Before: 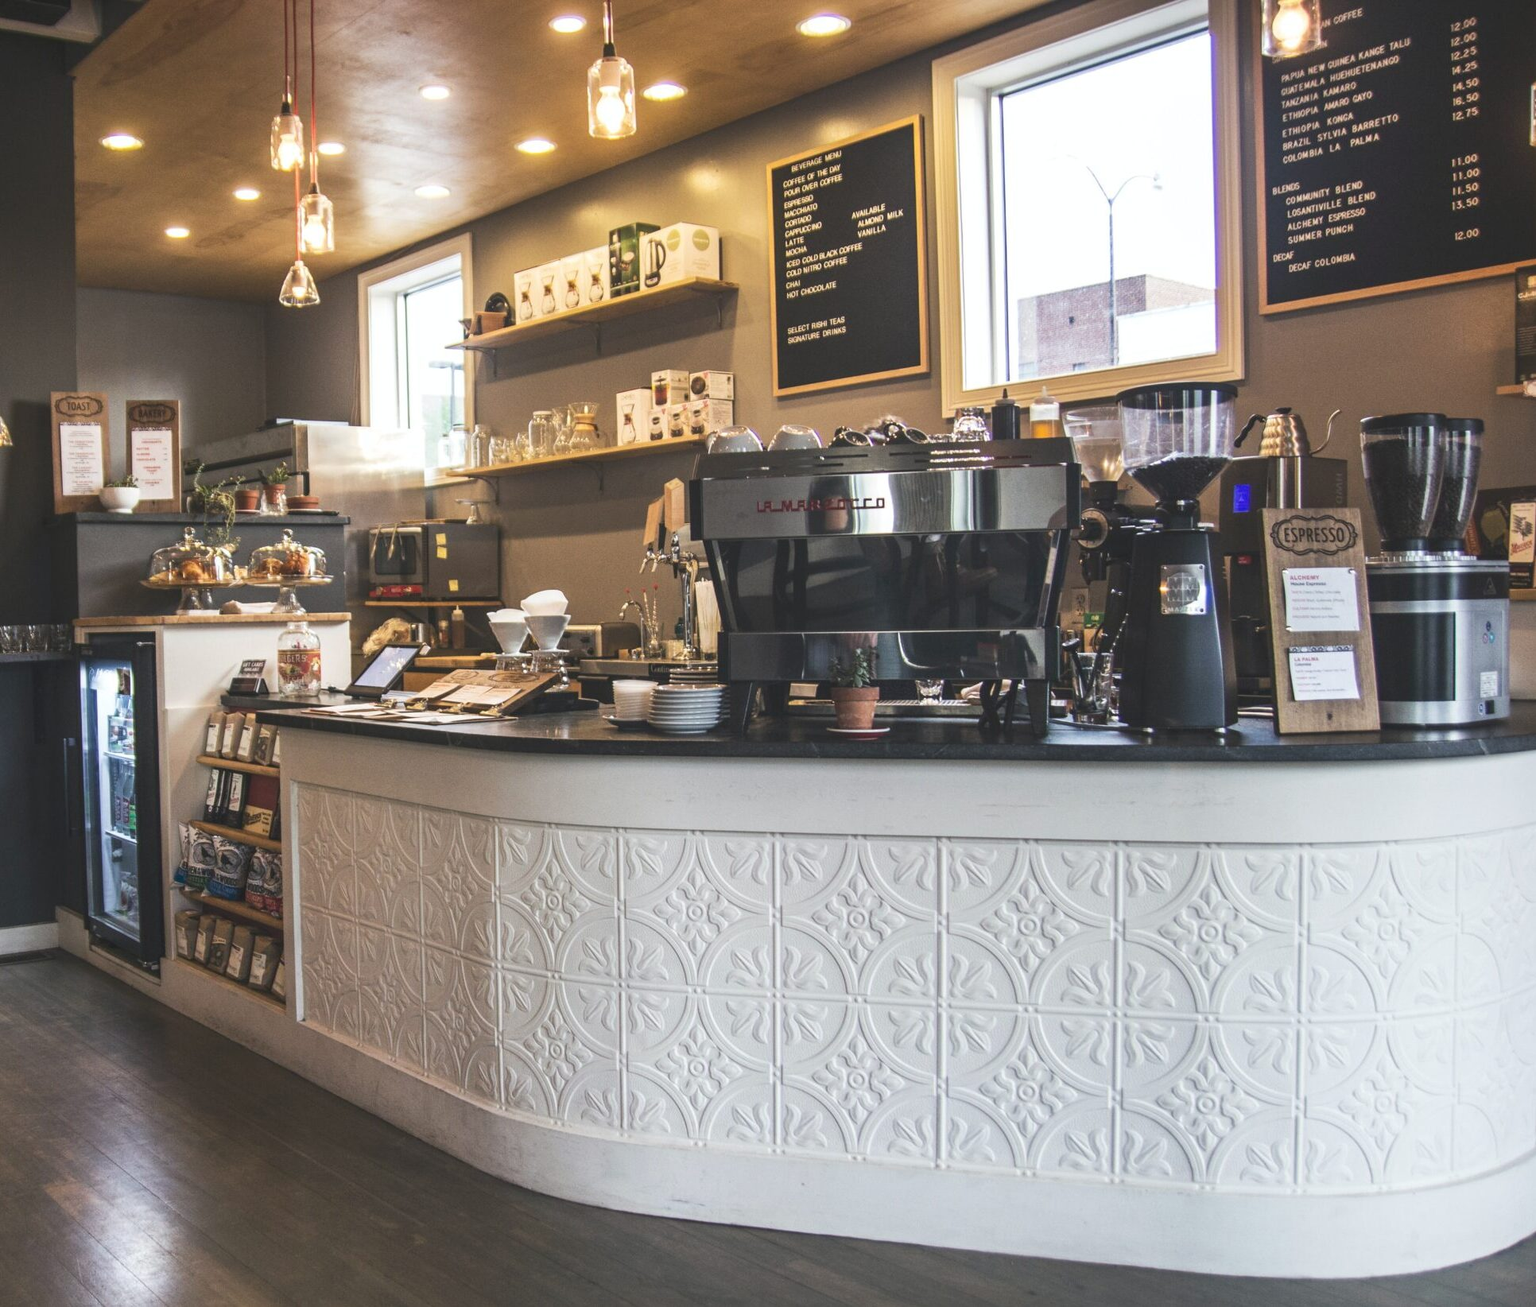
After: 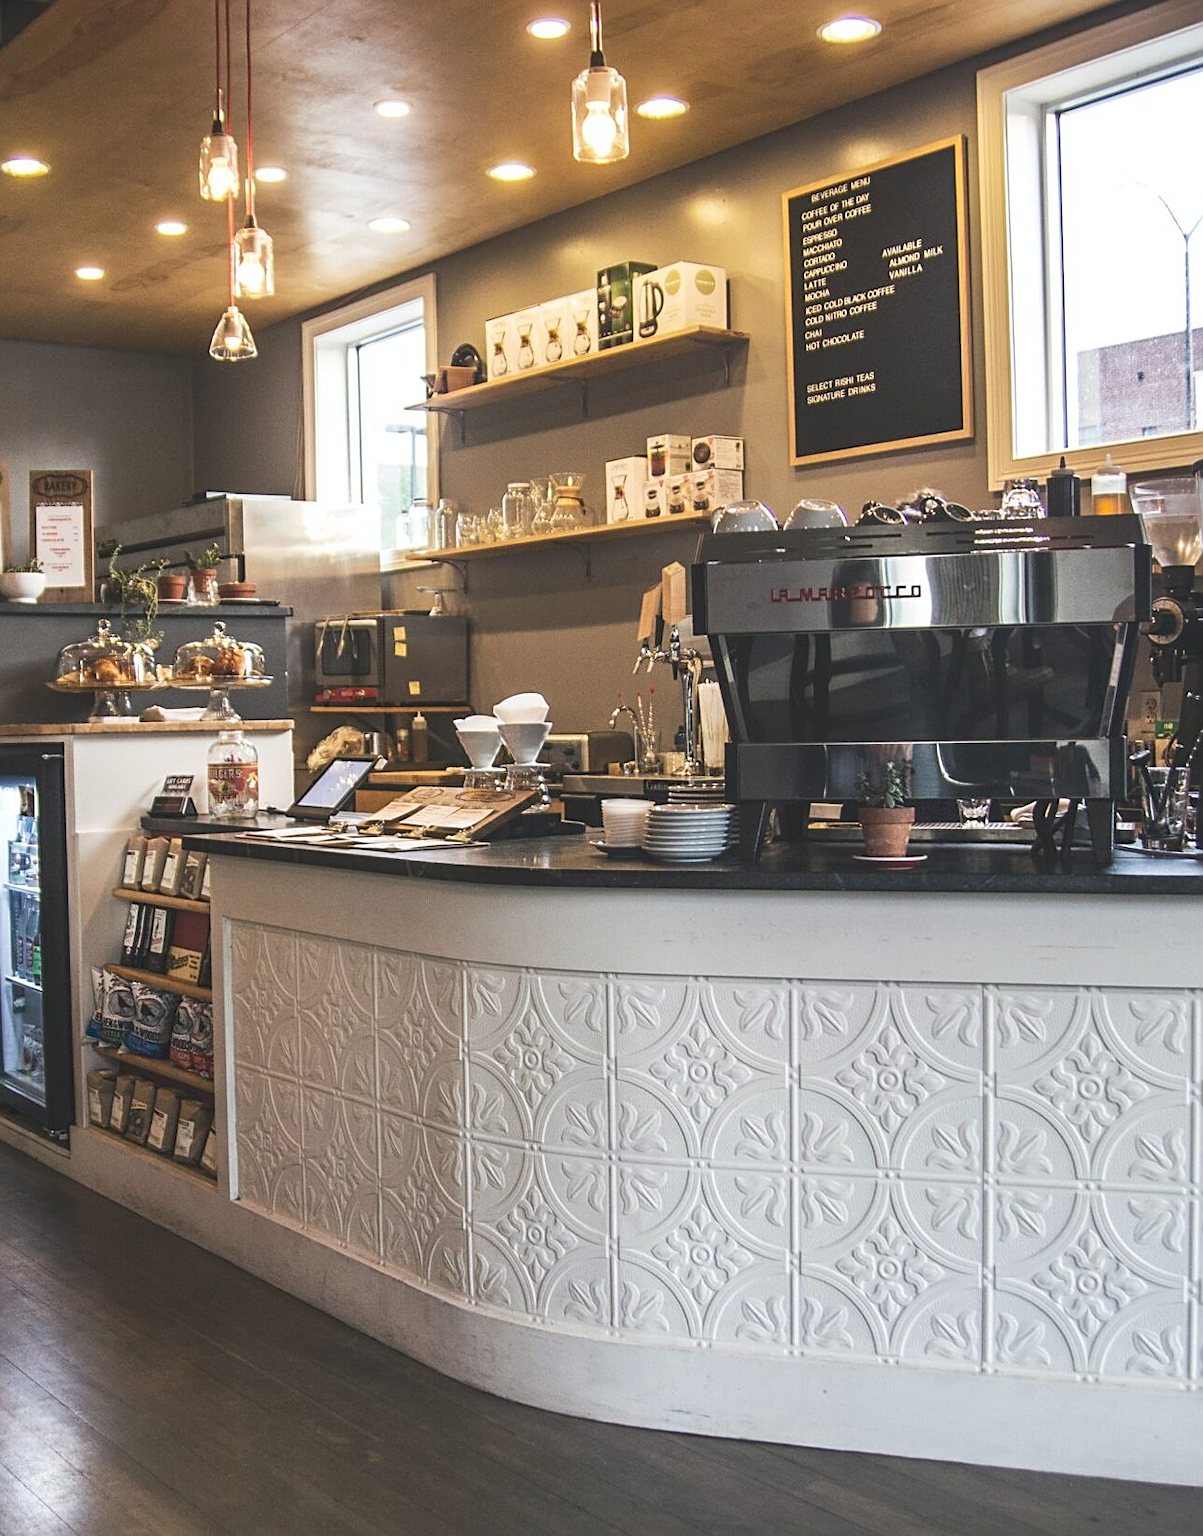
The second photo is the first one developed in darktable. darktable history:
crop and rotate: left 6.617%, right 26.717%
sharpen: on, module defaults
